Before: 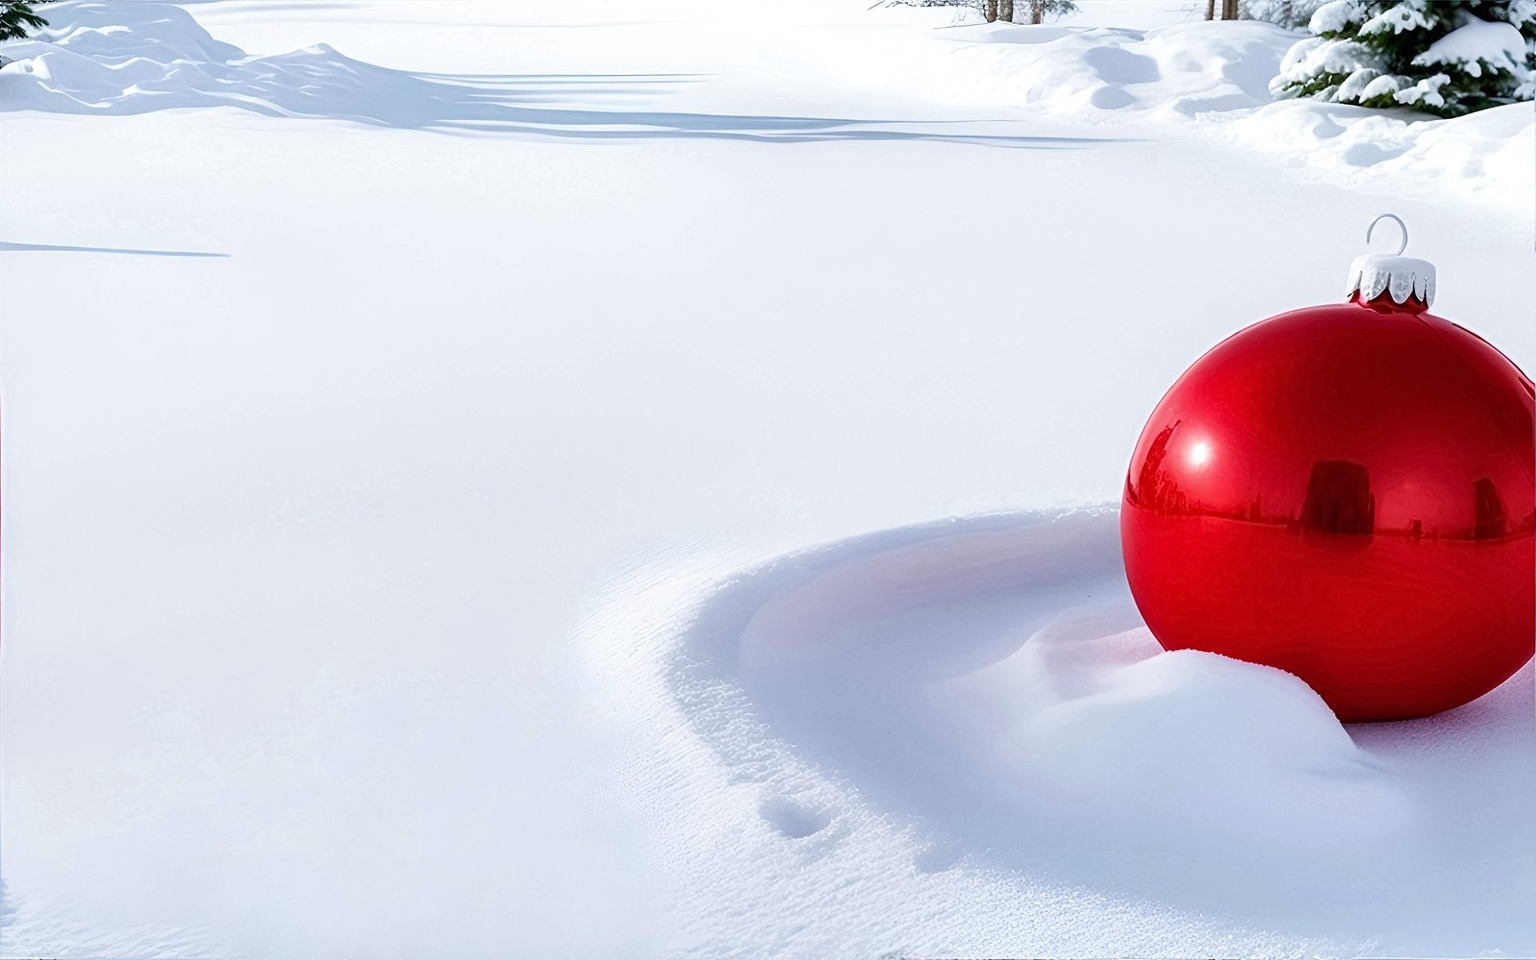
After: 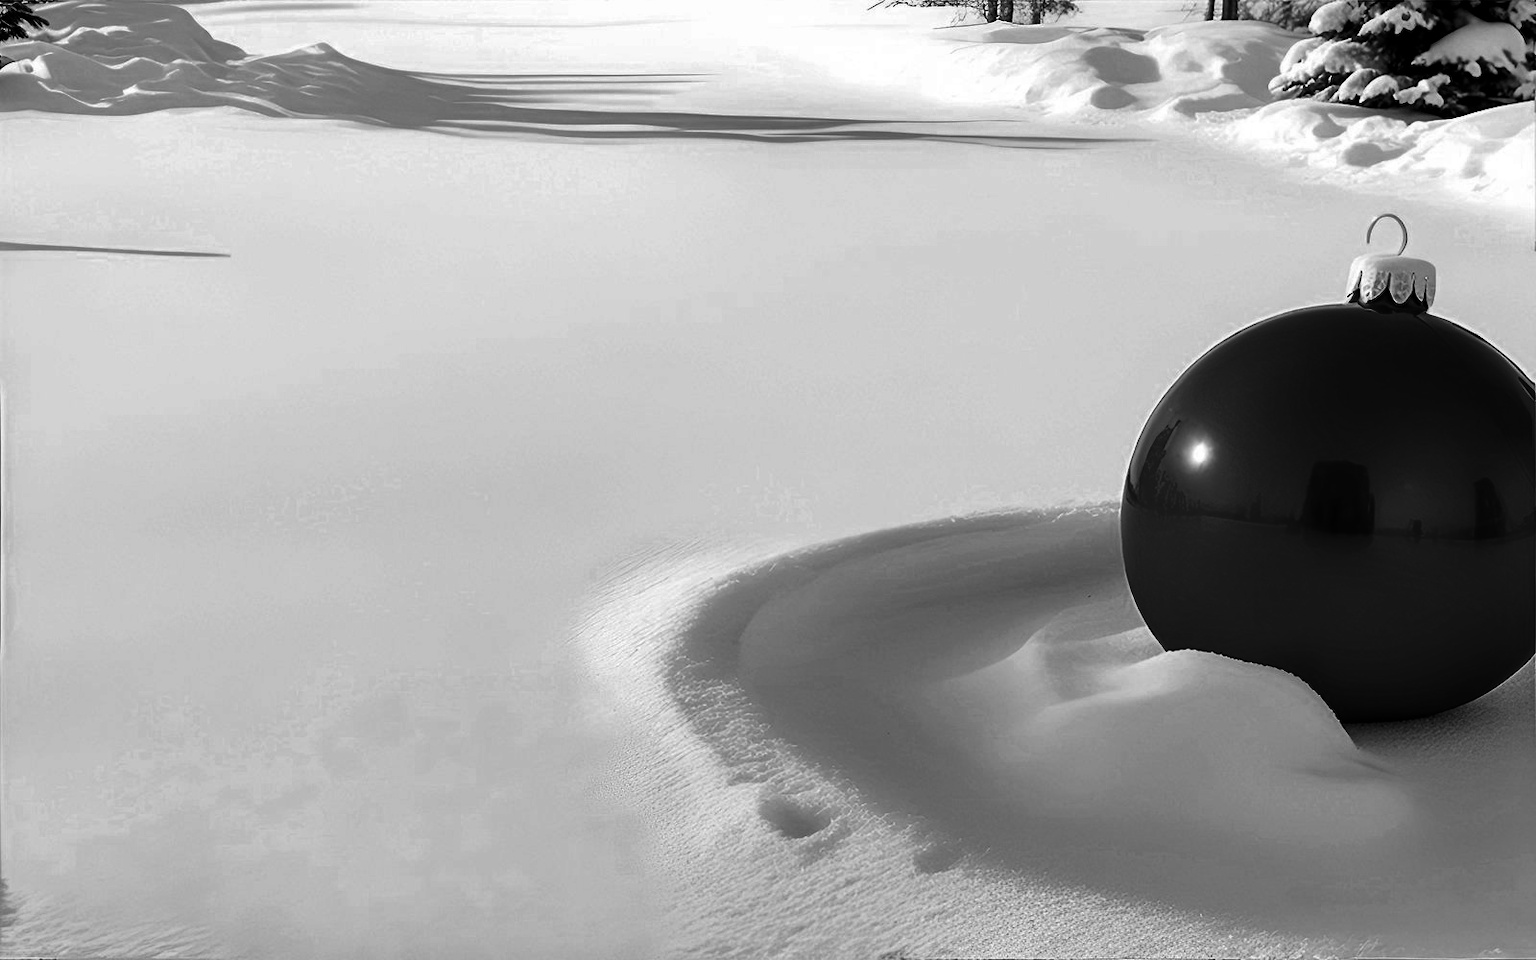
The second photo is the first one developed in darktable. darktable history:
contrast brightness saturation: brightness -0.52
color zones: curves: ch0 [(0.002, 0.429) (0.121, 0.212) (0.198, 0.113) (0.276, 0.344) (0.331, 0.541) (0.41, 0.56) (0.482, 0.289) (0.619, 0.227) (0.721, 0.18) (0.821, 0.435) (0.928, 0.555) (1, 0.587)]; ch1 [(0, 0) (0.143, 0) (0.286, 0) (0.429, 0) (0.571, 0) (0.714, 0) (0.857, 0)]
